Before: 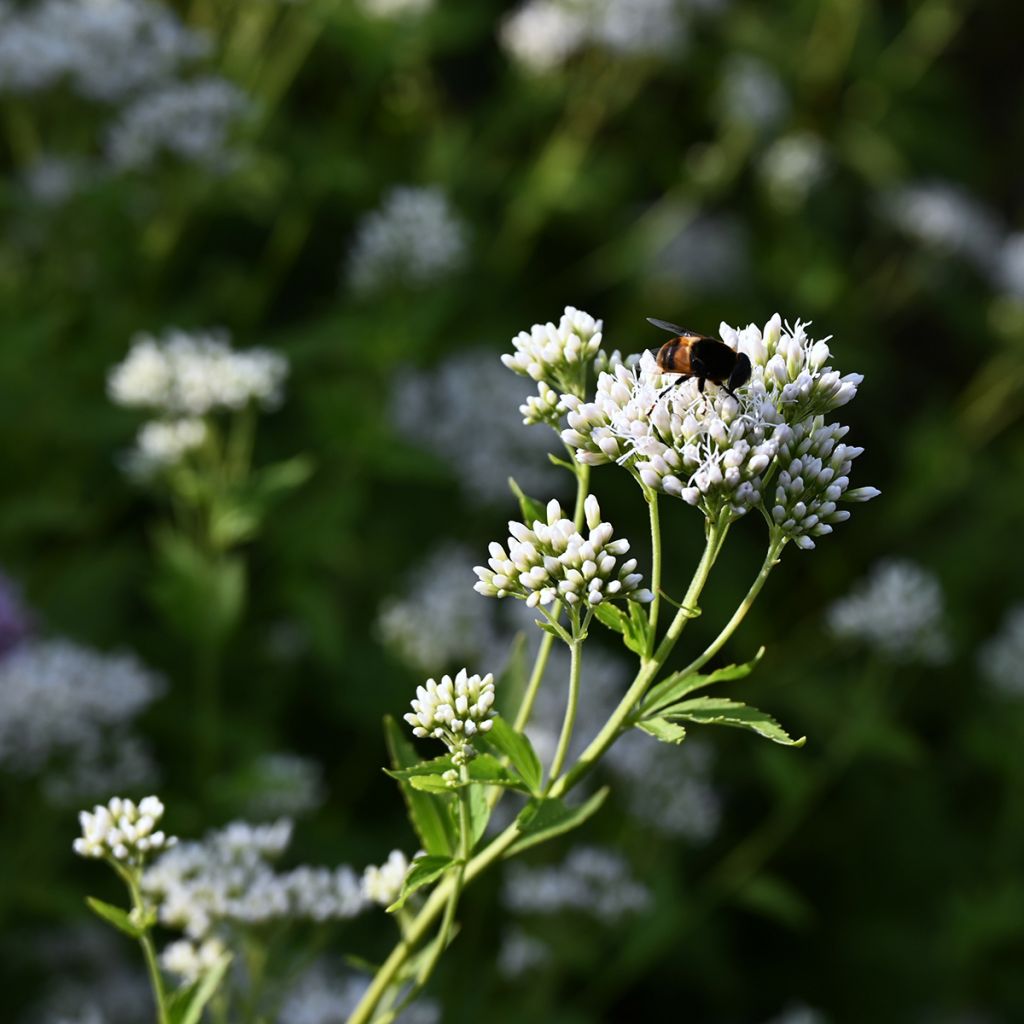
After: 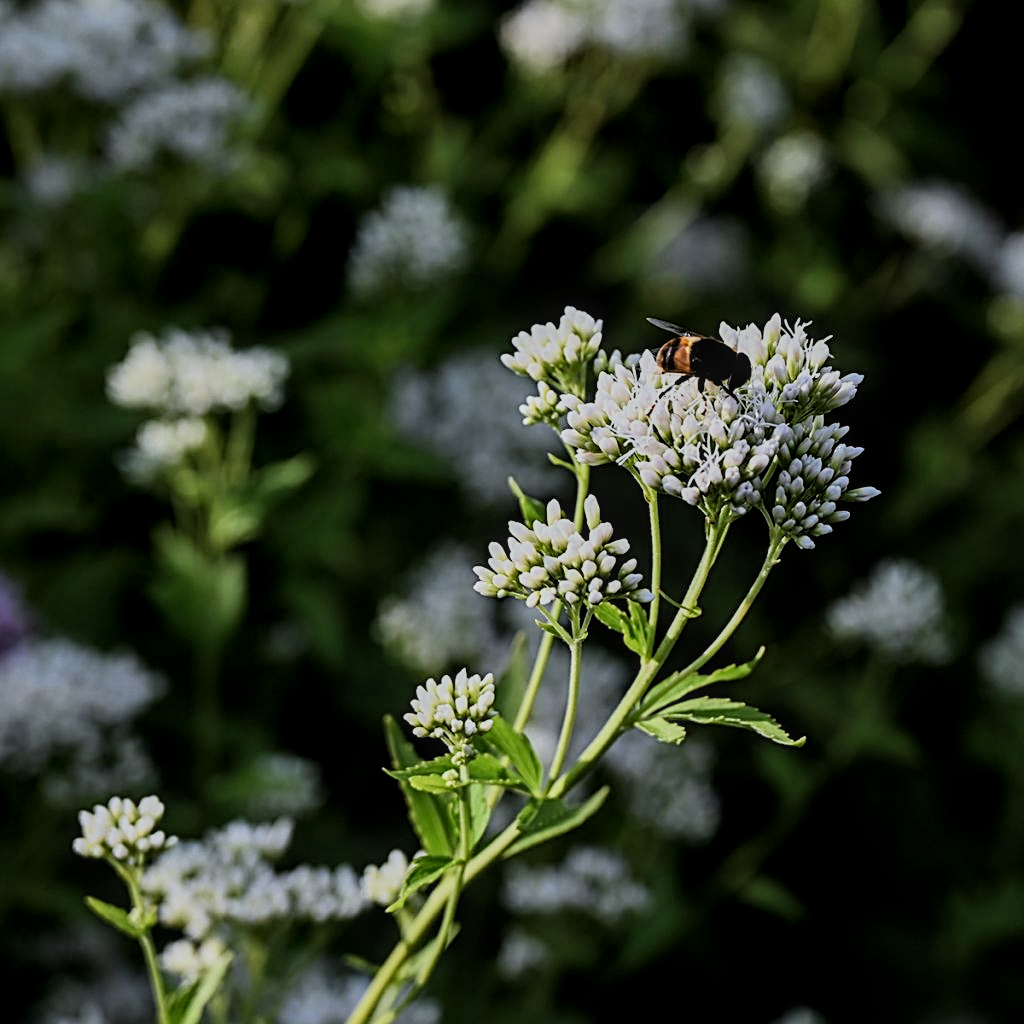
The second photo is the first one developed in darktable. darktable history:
filmic rgb: black relative exposure -7.15 EV, white relative exposure 5.36 EV, hardness 3.02, color science v6 (2022)
sharpen: radius 2.676, amount 0.669
local contrast: on, module defaults
